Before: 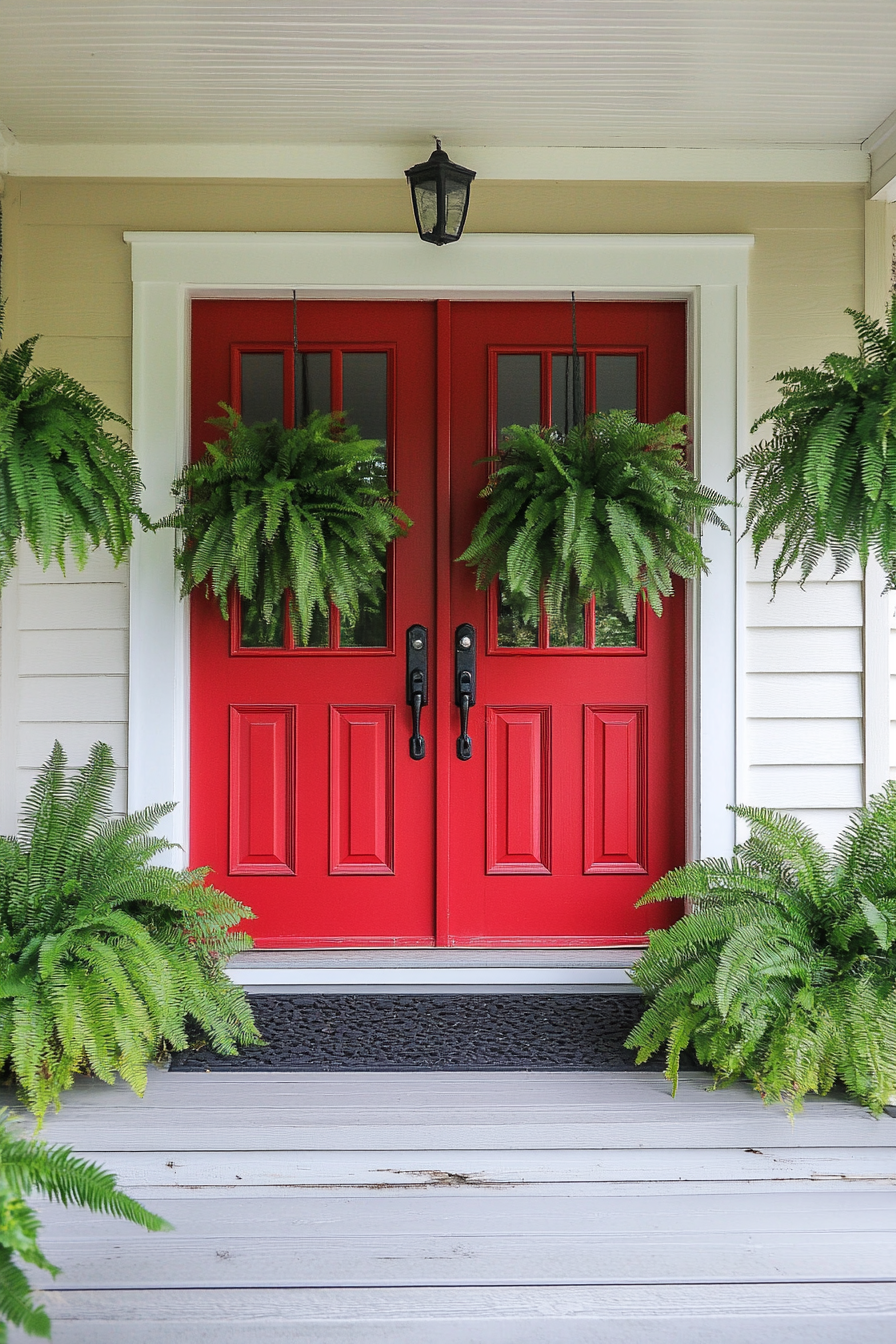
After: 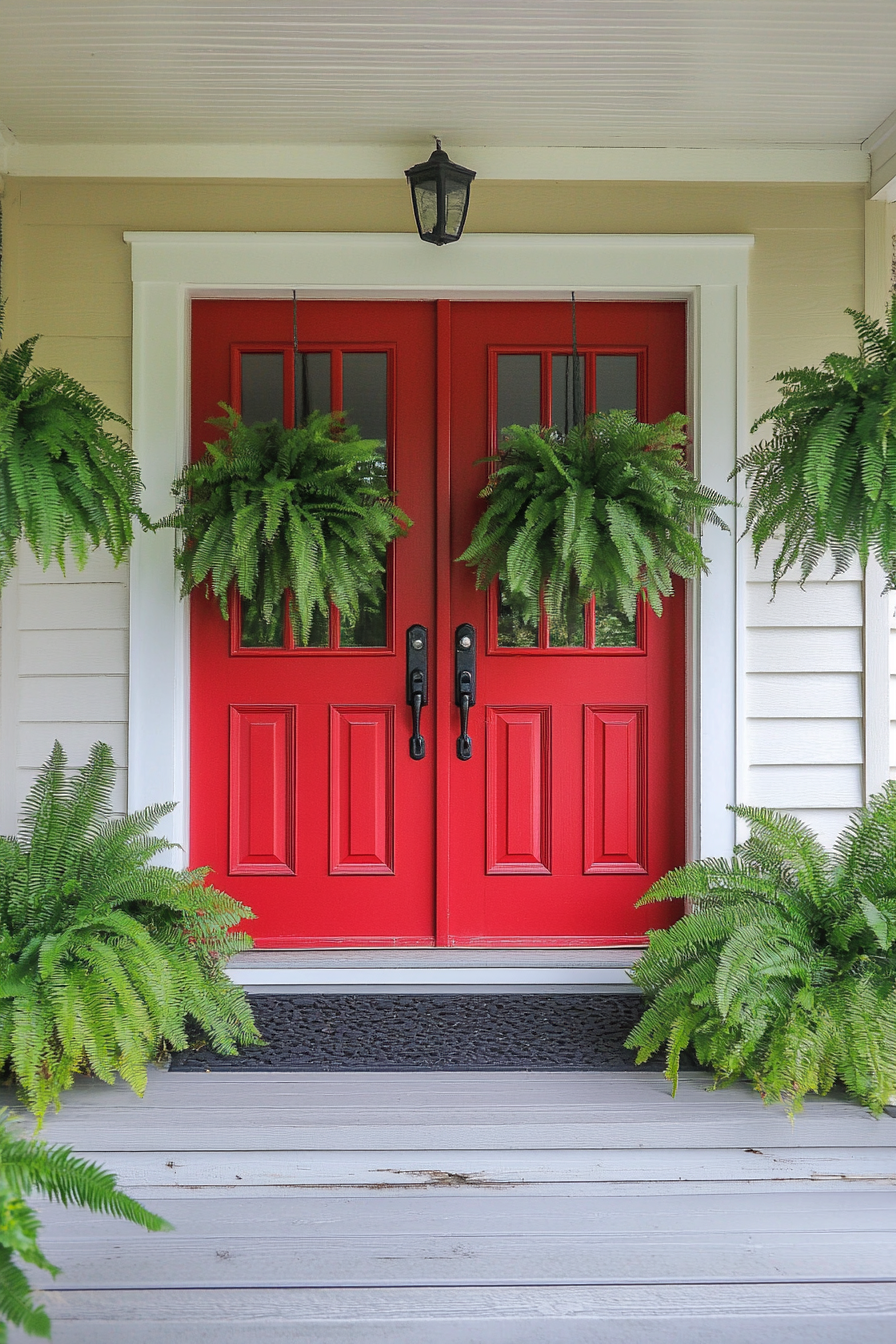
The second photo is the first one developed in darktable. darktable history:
shadows and highlights: highlights color adjustment 89.48%
